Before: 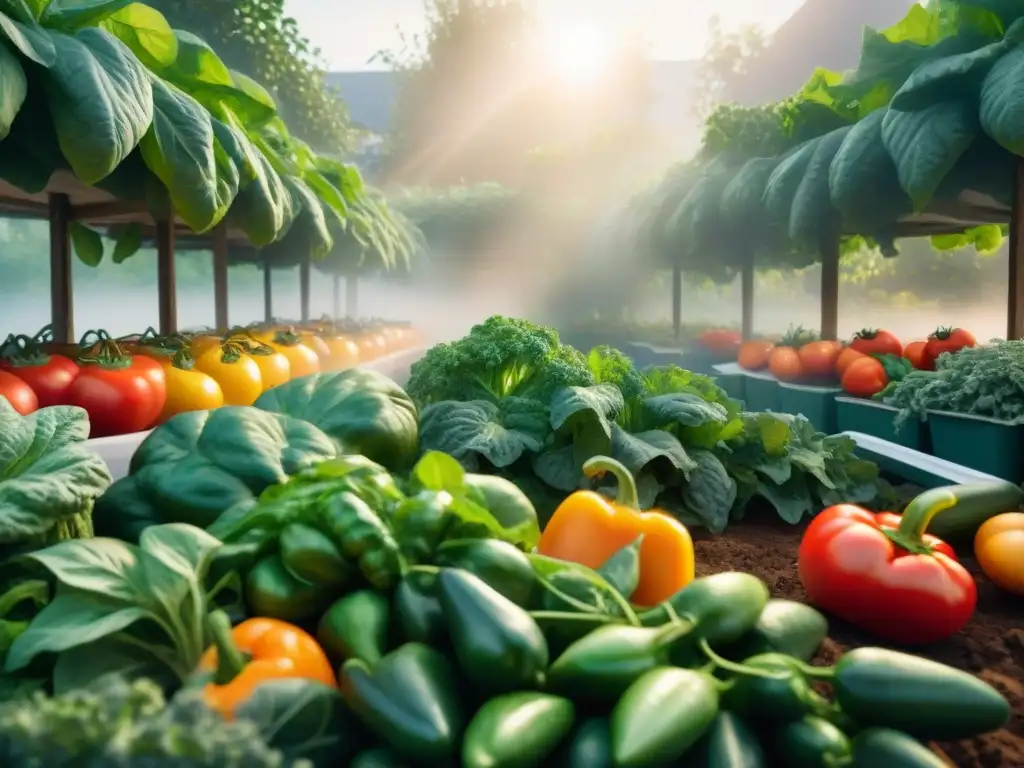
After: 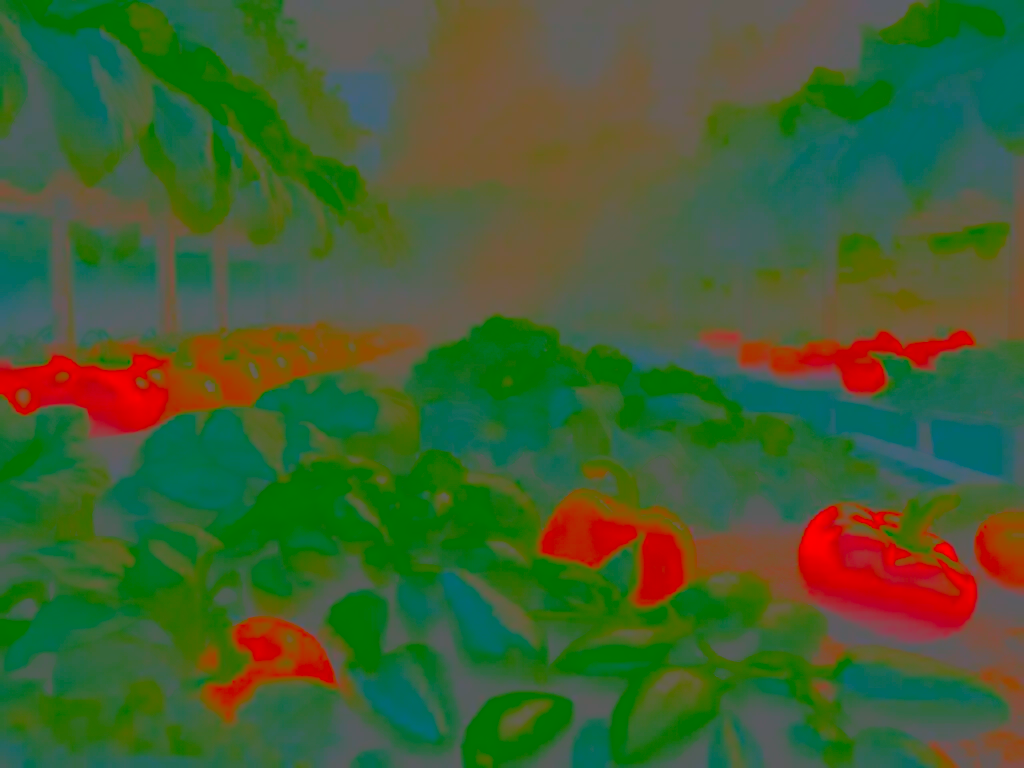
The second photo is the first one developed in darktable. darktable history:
contrast brightness saturation: contrast -0.981, brightness -0.171, saturation 0.756
